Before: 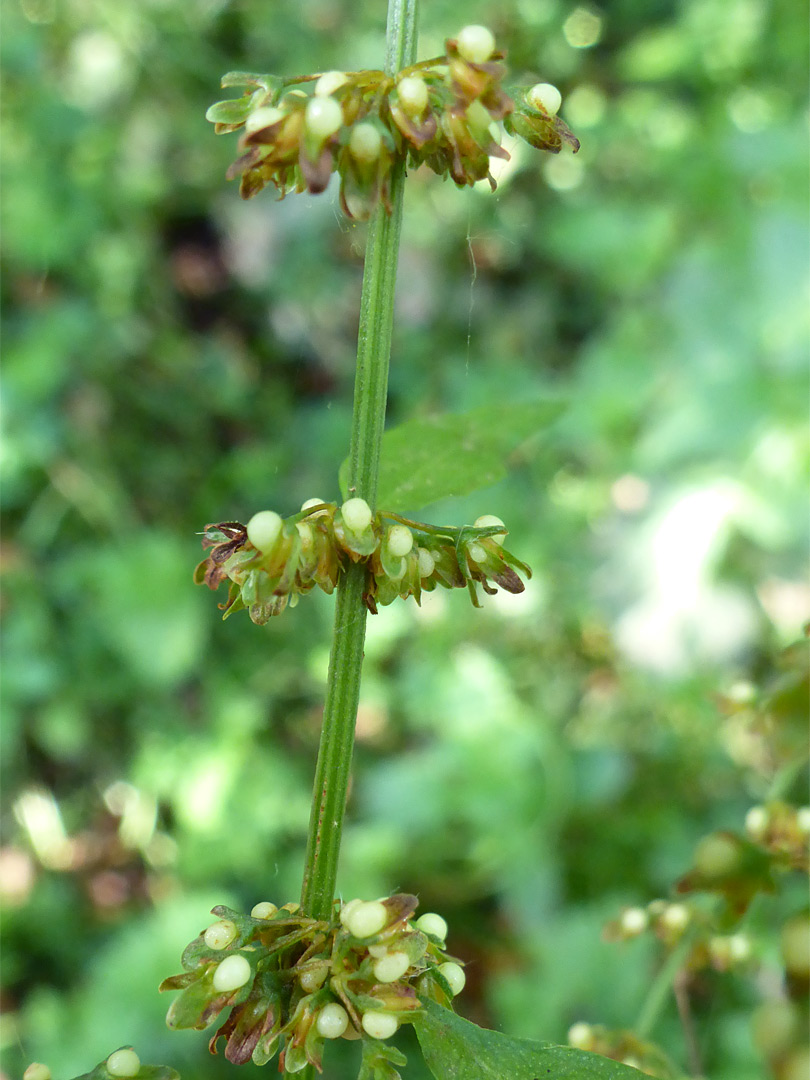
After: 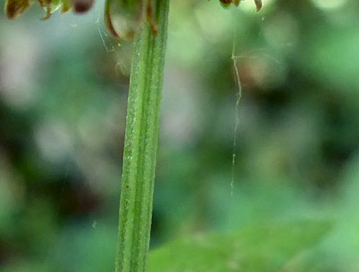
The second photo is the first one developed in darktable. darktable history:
exposure: black level correction 0.002, exposure -0.199 EV, compensate highlight preservation false
local contrast: detail 130%
crop: left 29.017%, top 16.828%, right 26.658%, bottom 57.899%
tone equalizer: on, module defaults
